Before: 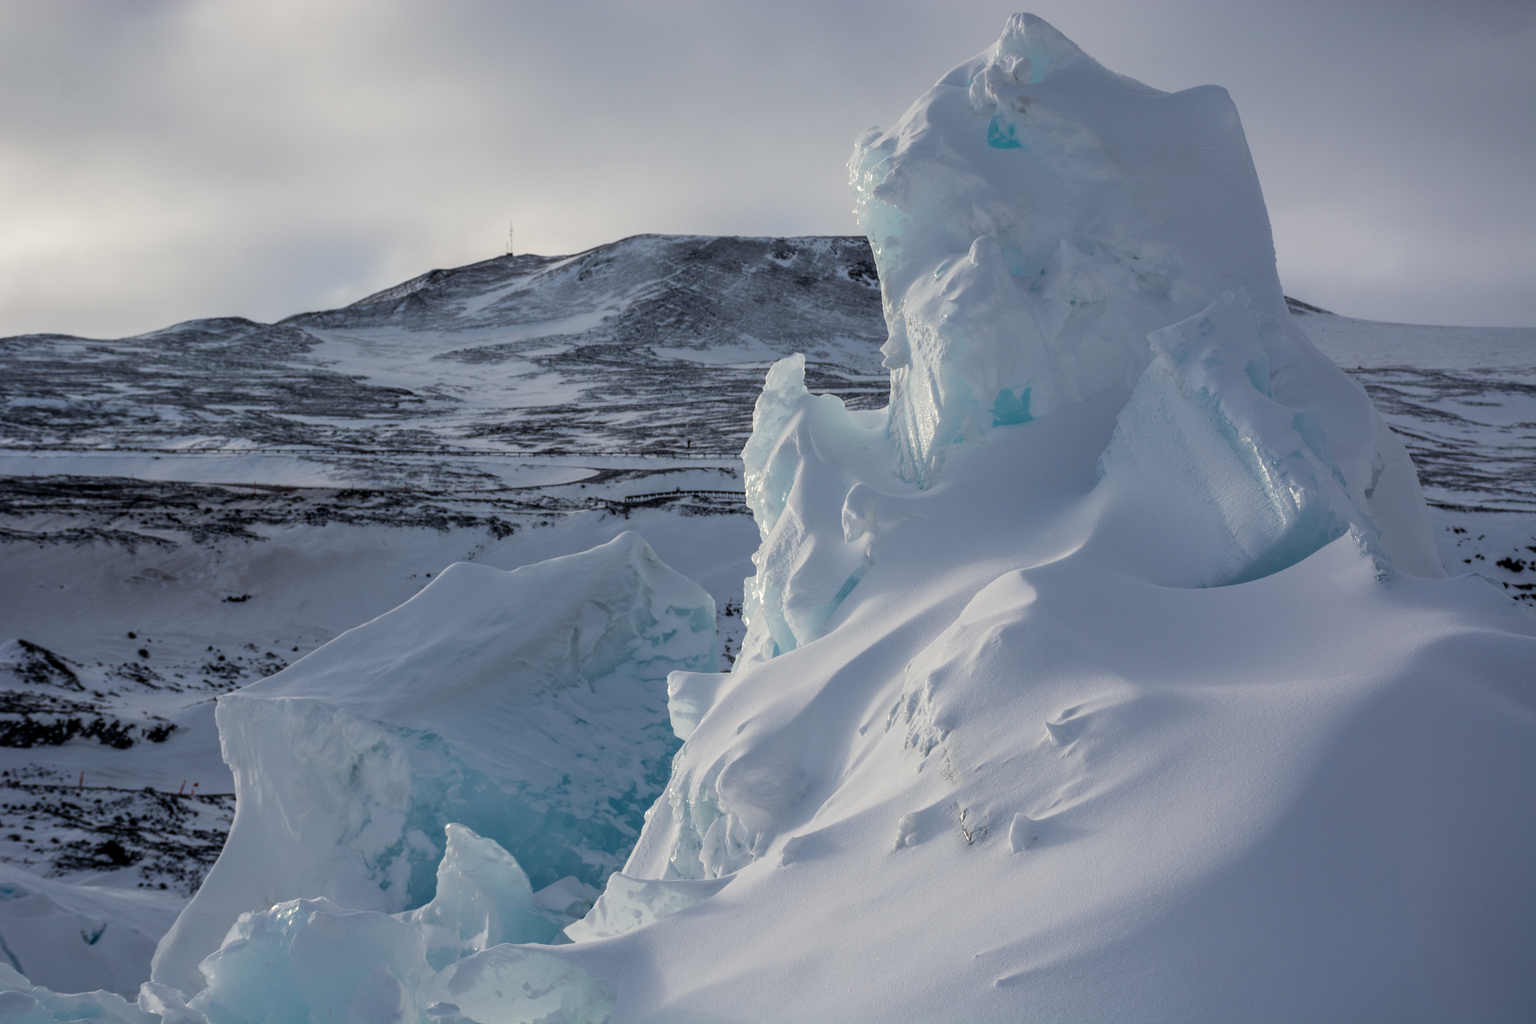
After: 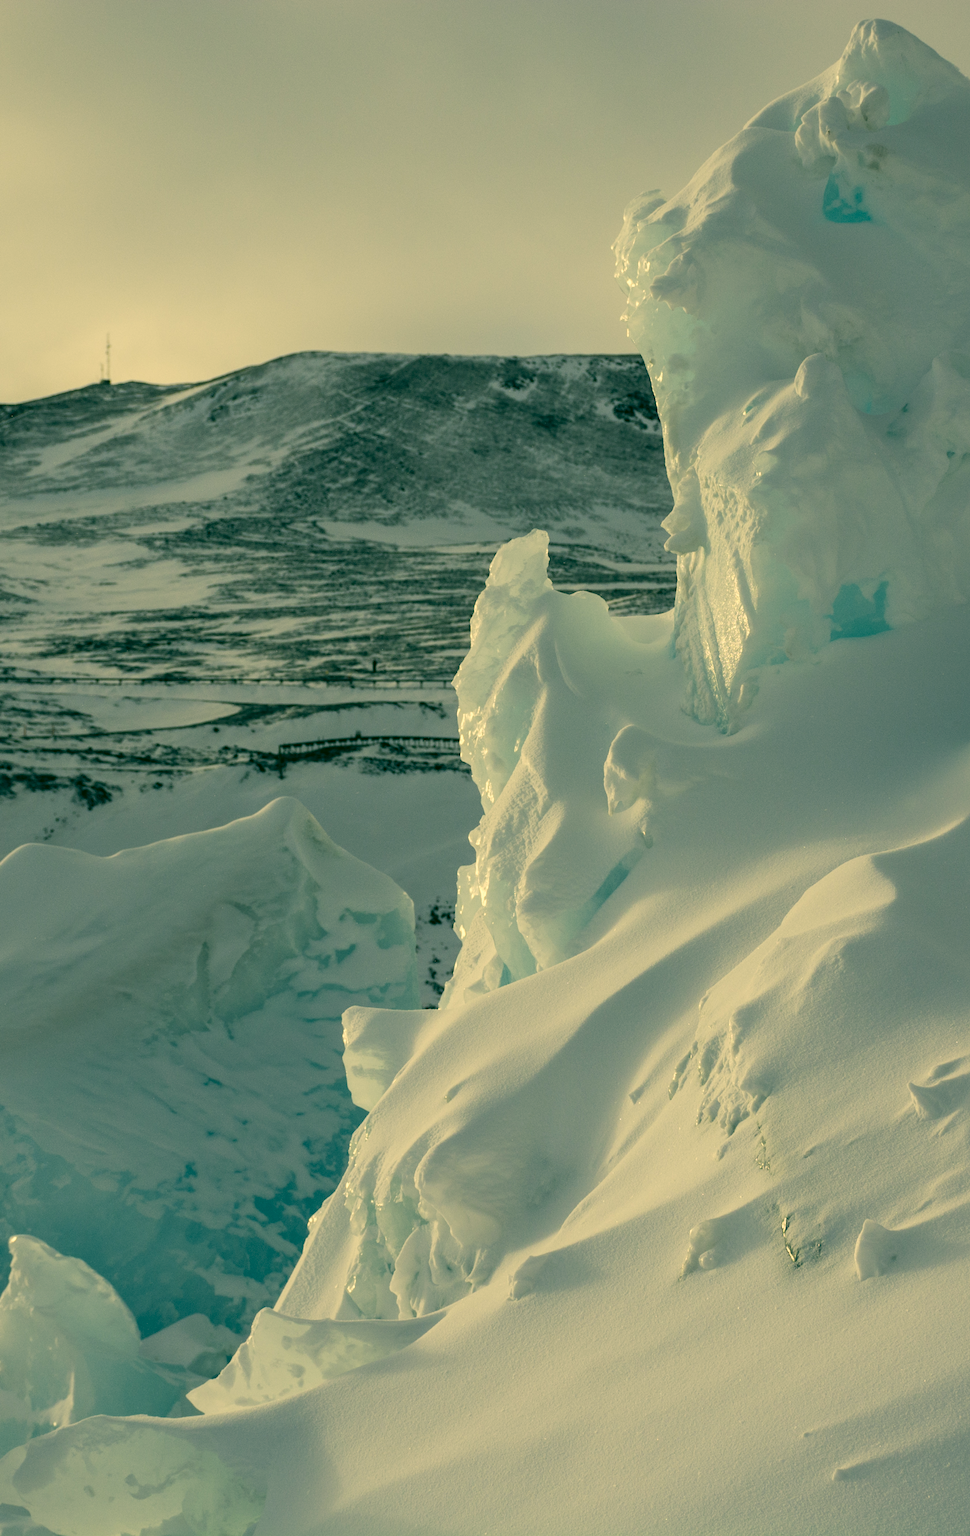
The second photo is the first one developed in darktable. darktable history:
color correction: highlights a* 5.68, highlights b* 33.26, shadows a* -25.34, shadows b* 3.94
crop: left 28.6%, right 29.265%
